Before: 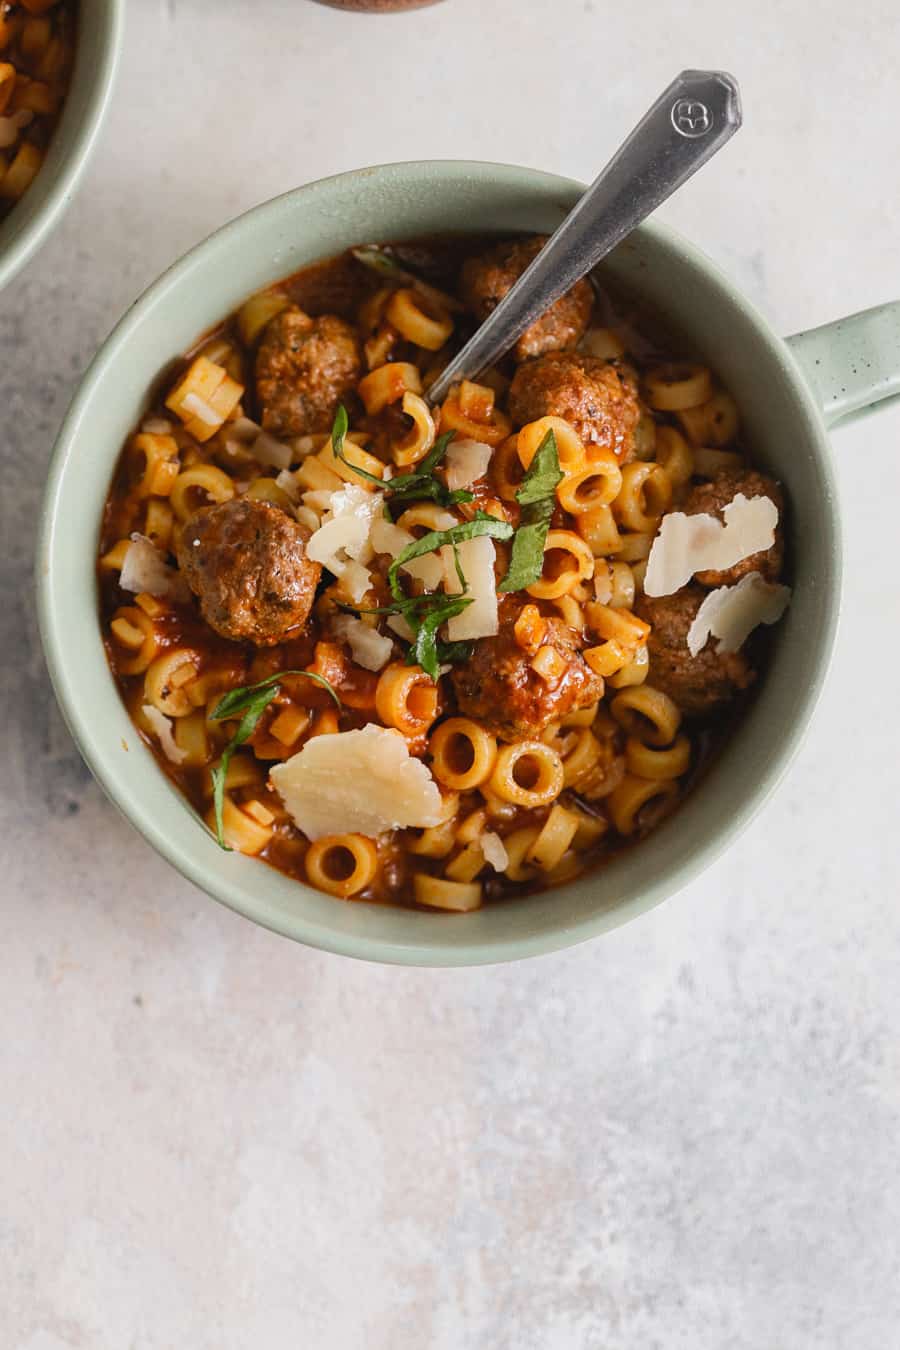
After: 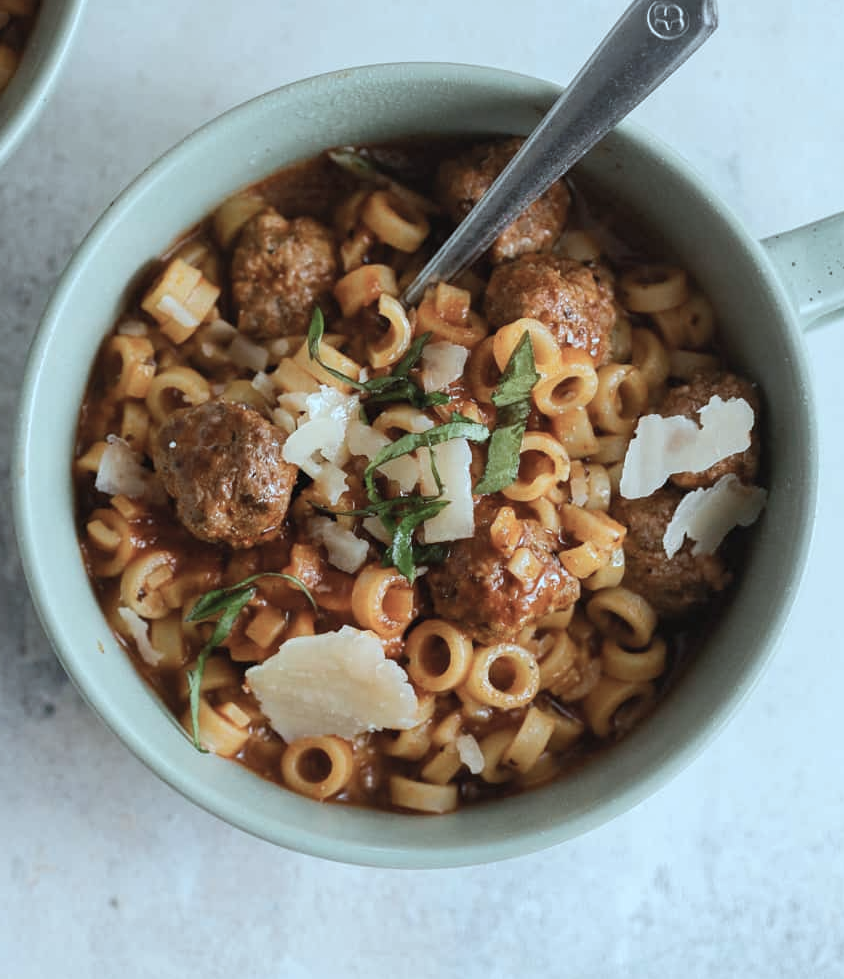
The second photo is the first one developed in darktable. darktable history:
crop: left 2.737%, top 7.287%, right 3.421%, bottom 20.179%
color correction: highlights a* -12.64, highlights b* -18.1, saturation 0.7
